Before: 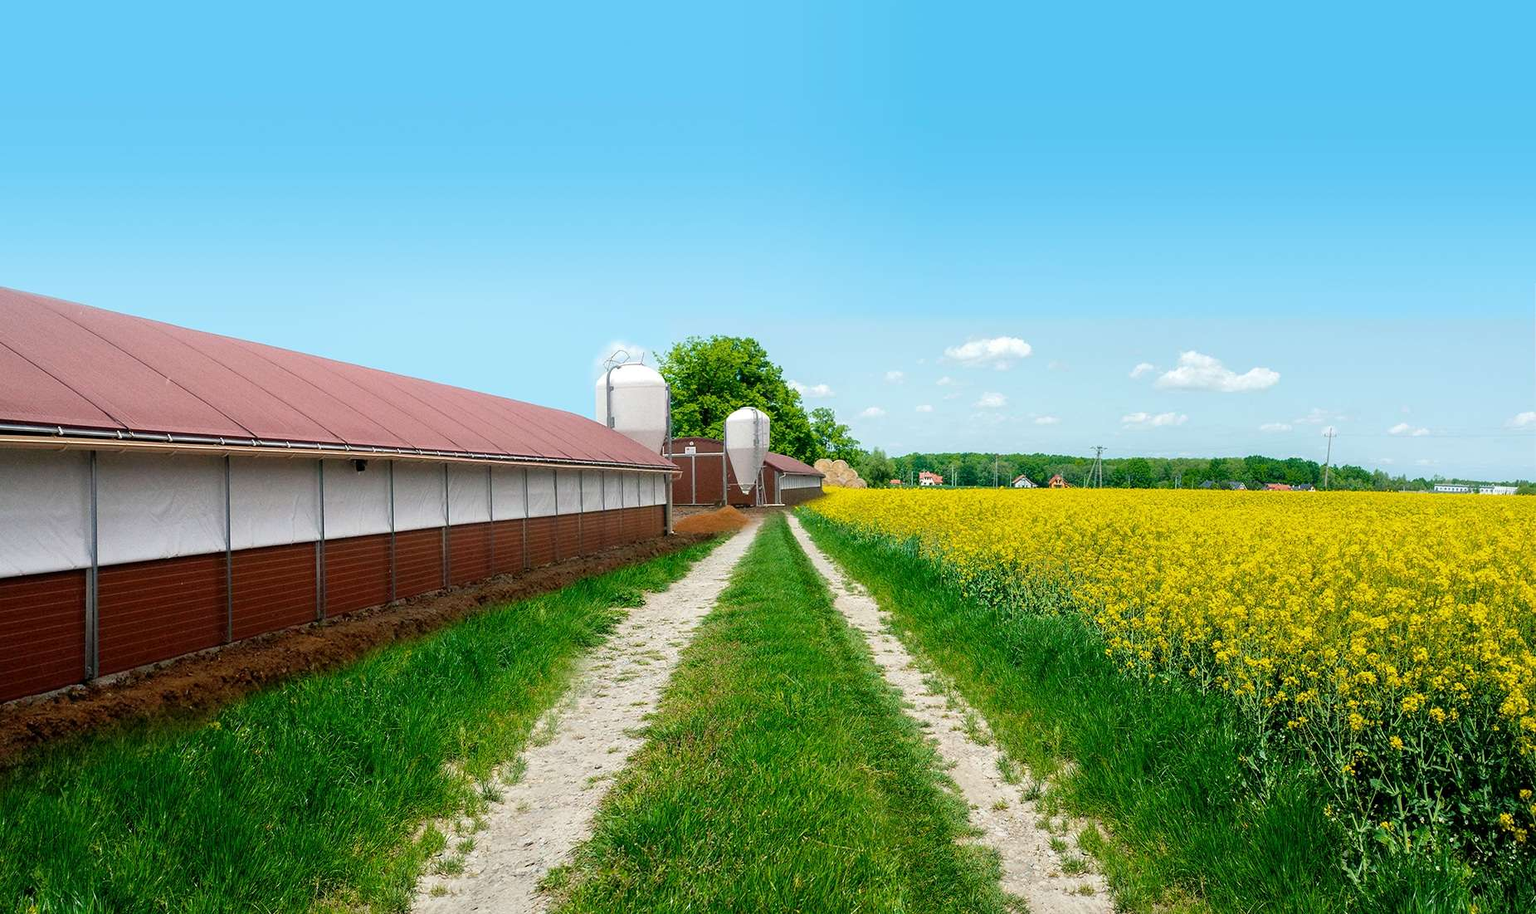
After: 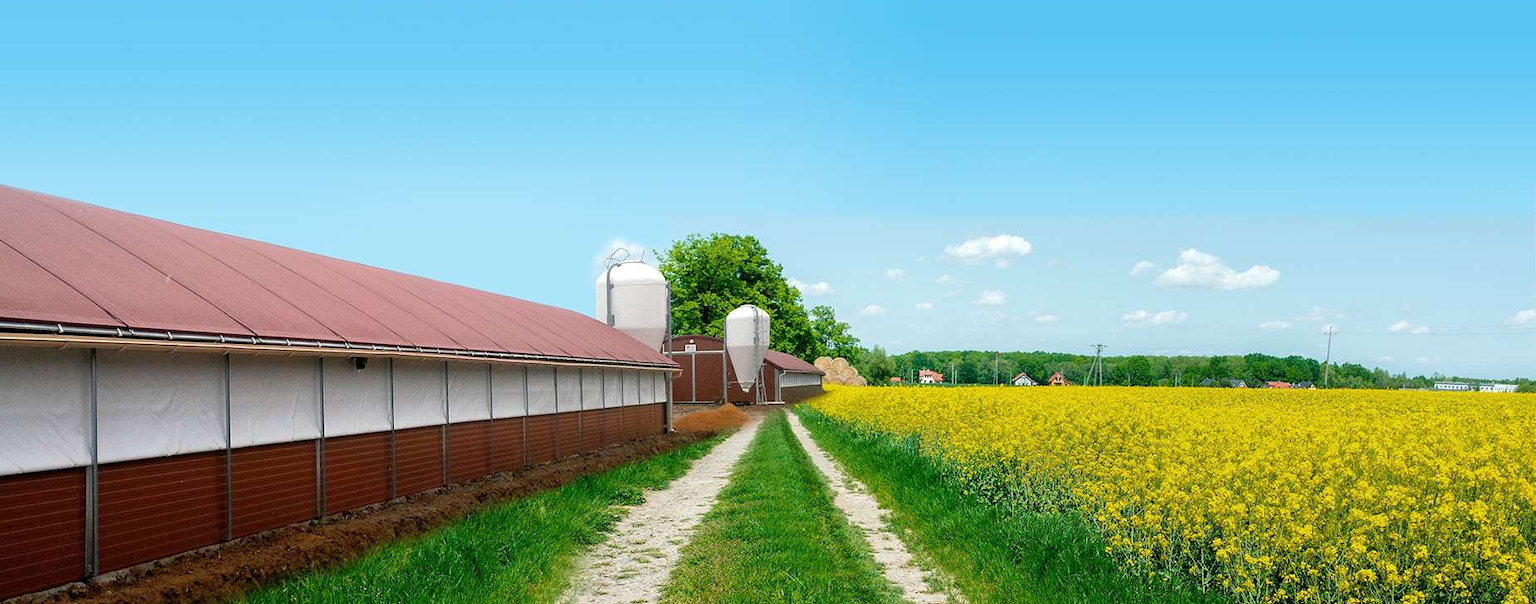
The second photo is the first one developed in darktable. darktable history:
crop: top 11.179%, bottom 22.608%
